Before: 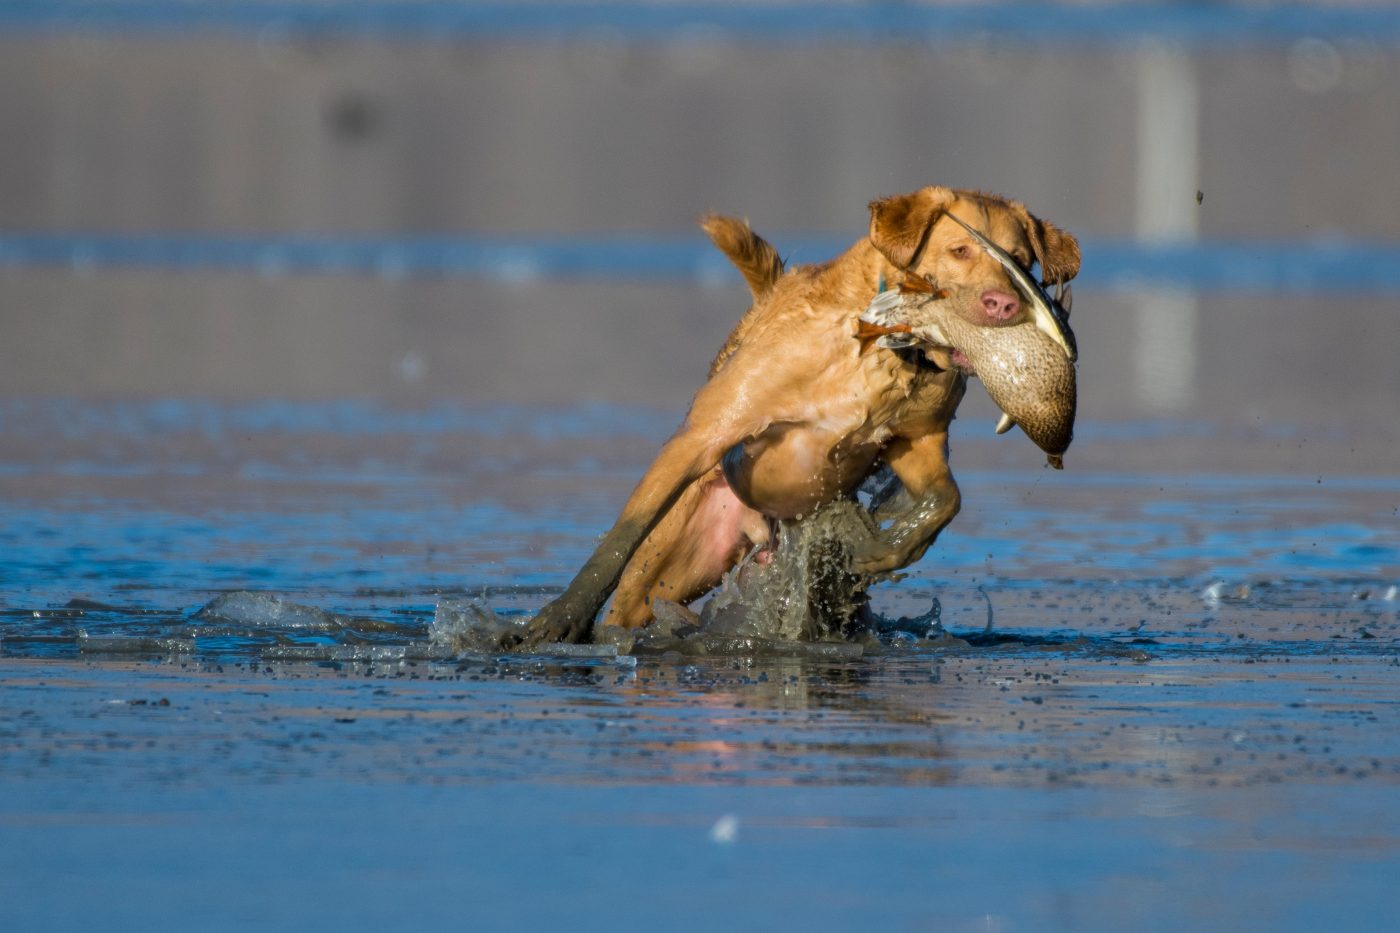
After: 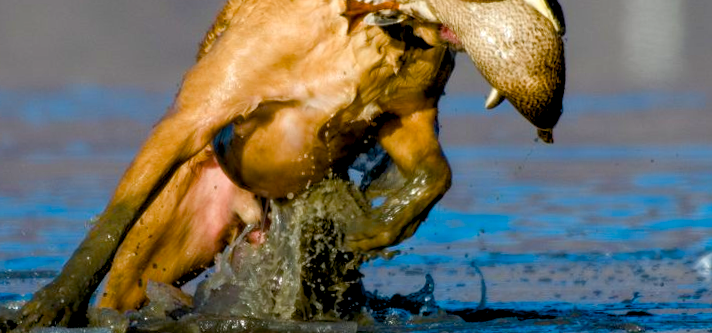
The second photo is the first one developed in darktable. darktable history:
color balance rgb: shadows lift › luminance -9.41%, highlights gain › luminance 17.6%, global offset › luminance -1.45%, perceptual saturation grading › highlights -17.77%, perceptual saturation grading › mid-tones 33.1%, perceptual saturation grading › shadows 50.52%, global vibrance 24.22%
rotate and perspective: rotation -1.17°, automatic cropping off
crop: left 36.607%, top 34.735%, right 13.146%, bottom 30.611%
